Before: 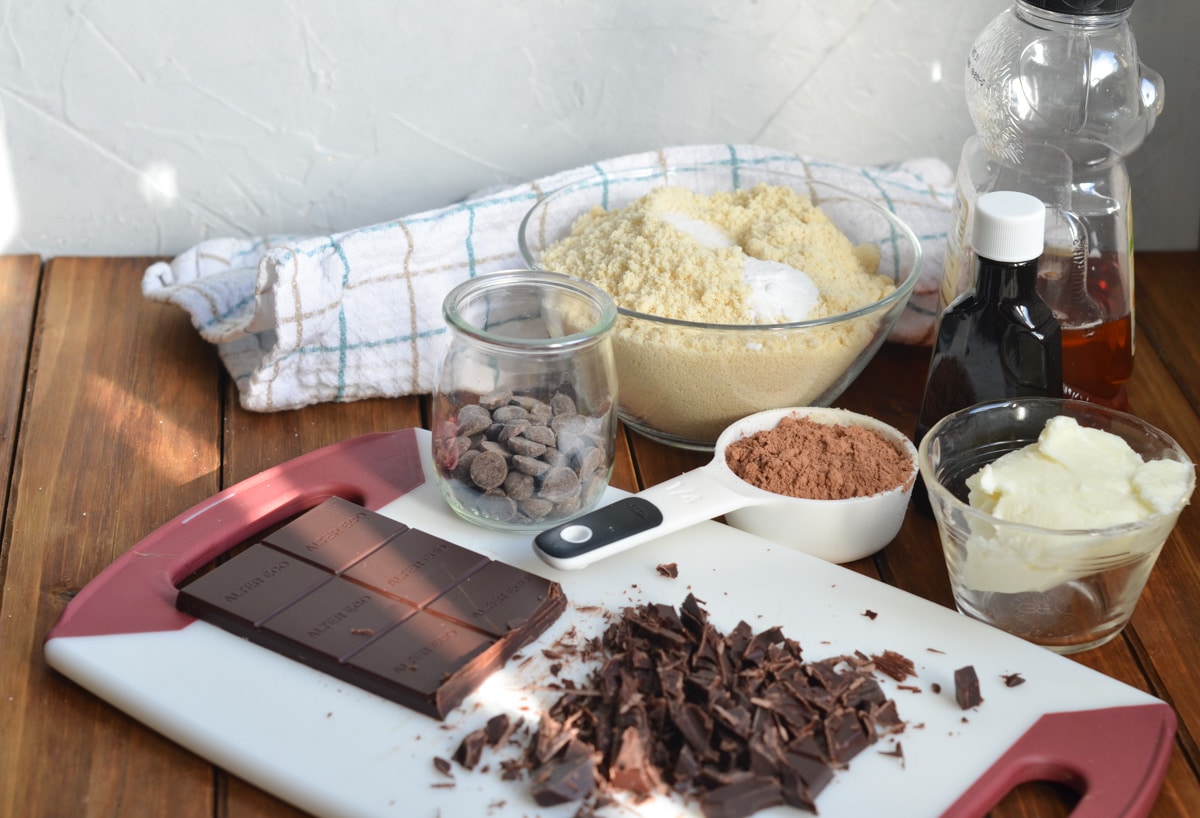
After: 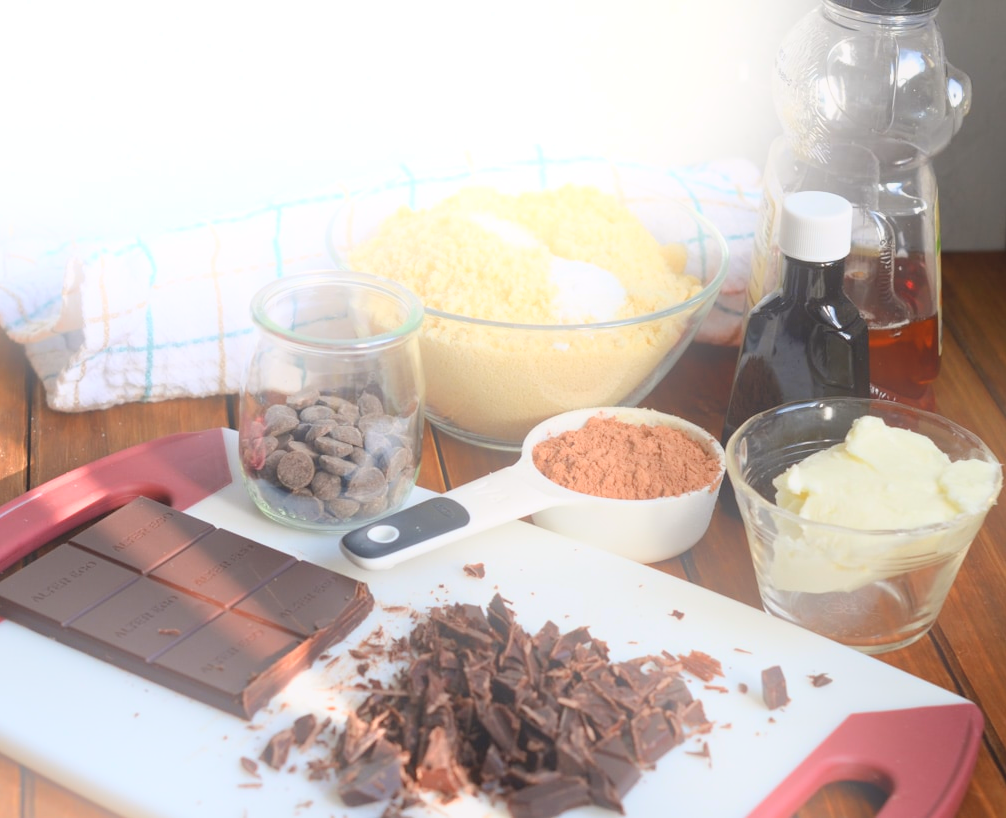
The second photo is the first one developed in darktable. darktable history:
bloom: on, module defaults
shadows and highlights: shadows -24.28, highlights 49.77, soften with gaussian
crop: left 16.145%
tone curve: curves: ch0 [(0.013, 0) (0.061, 0.068) (0.239, 0.256) (0.502, 0.505) (0.683, 0.676) (0.761, 0.773) (0.858, 0.858) (0.987, 0.945)]; ch1 [(0, 0) (0.172, 0.123) (0.304, 0.267) (0.414, 0.395) (0.472, 0.473) (0.502, 0.508) (0.521, 0.528) (0.583, 0.595) (0.654, 0.673) (0.728, 0.761) (1, 1)]; ch2 [(0, 0) (0.411, 0.424) (0.485, 0.476) (0.502, 0.502) (0.553, 0.557) (0.57, 0.576) (1, 1)], color space Lab, independent channels, preserve colors none
